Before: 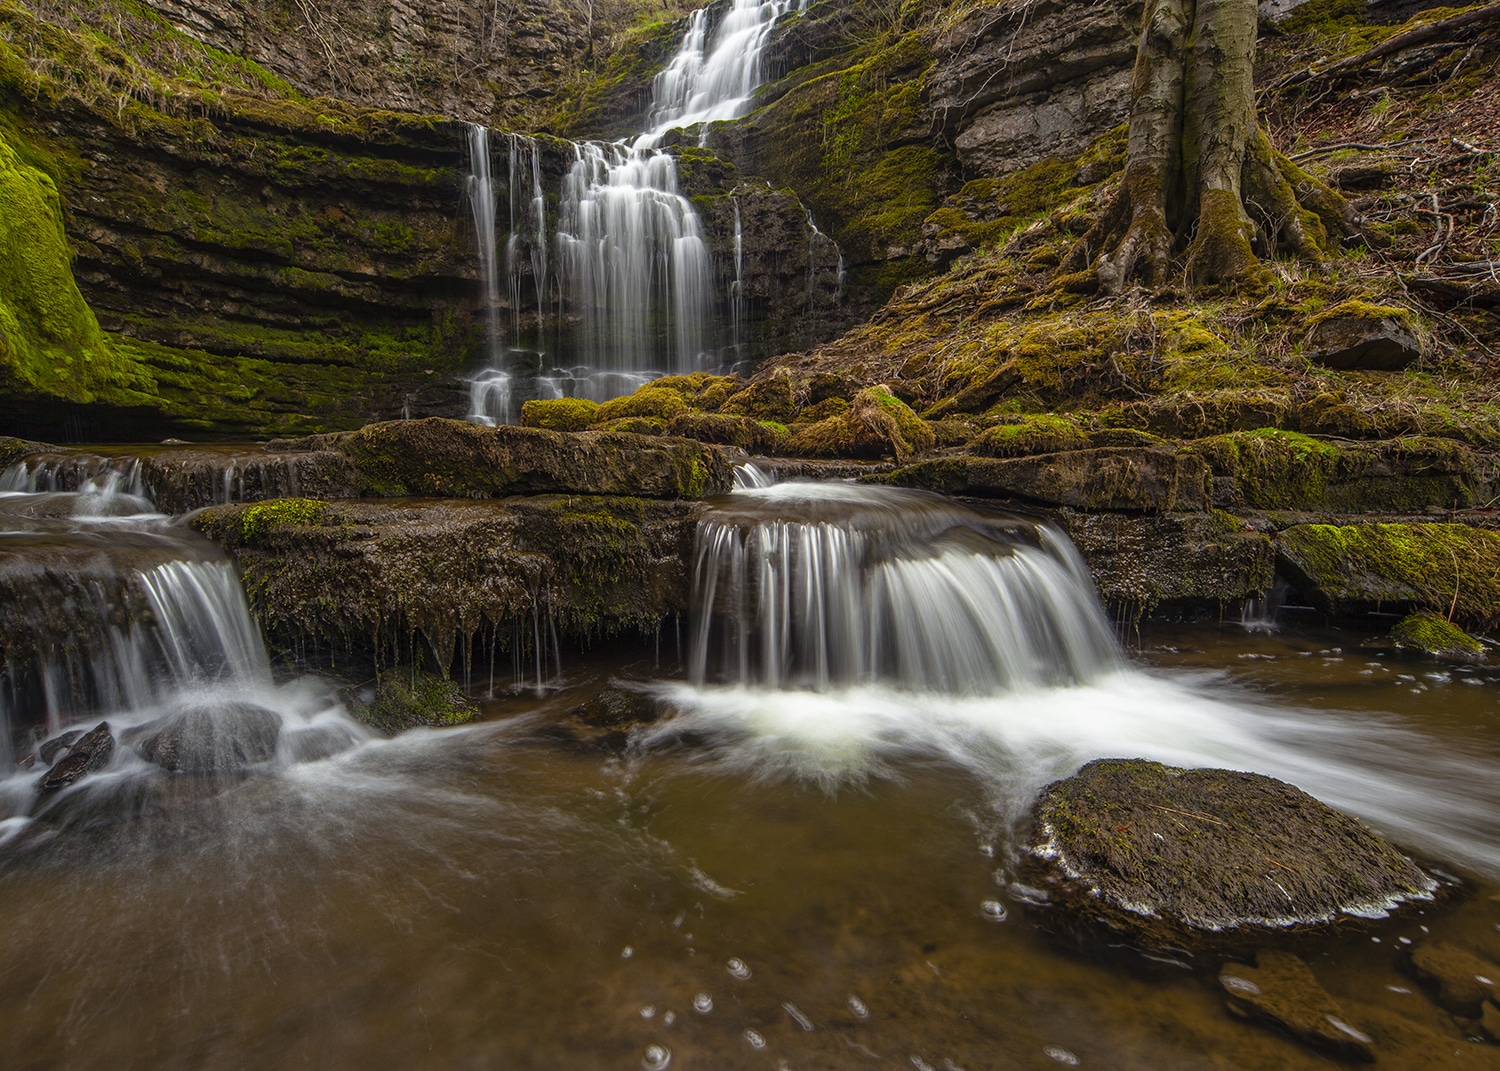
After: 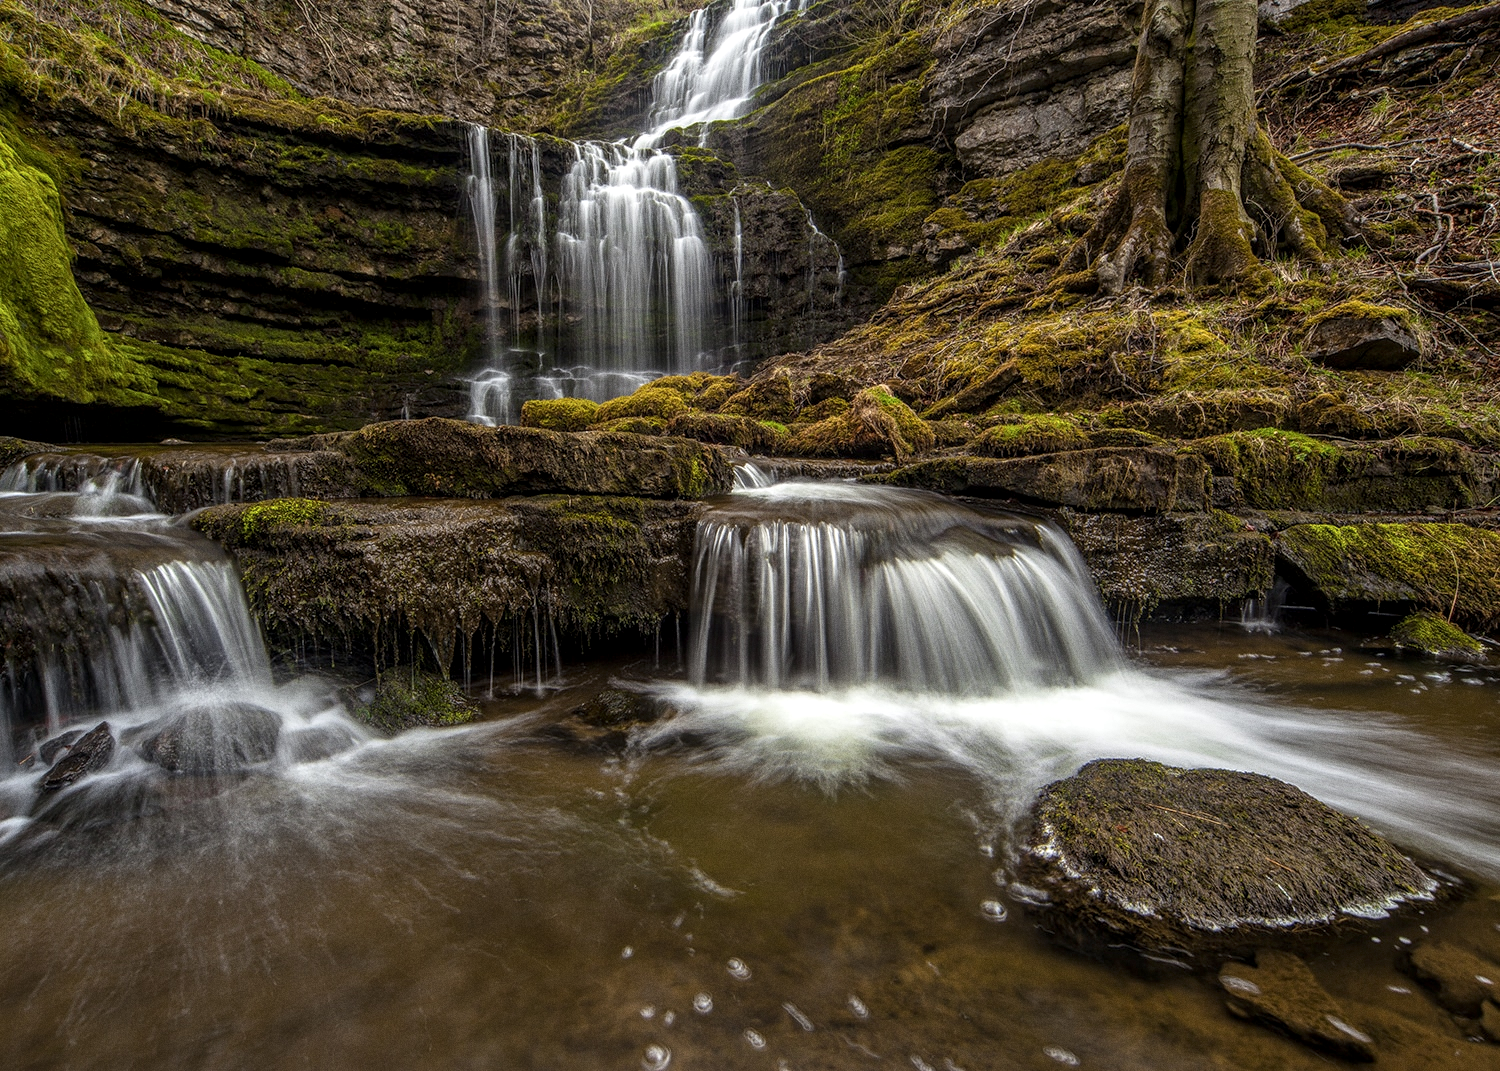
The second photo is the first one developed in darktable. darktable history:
grain: coarseness 0.47 ISO
local contrast: highlights 61%, detail 143%, midtone range 0.428
